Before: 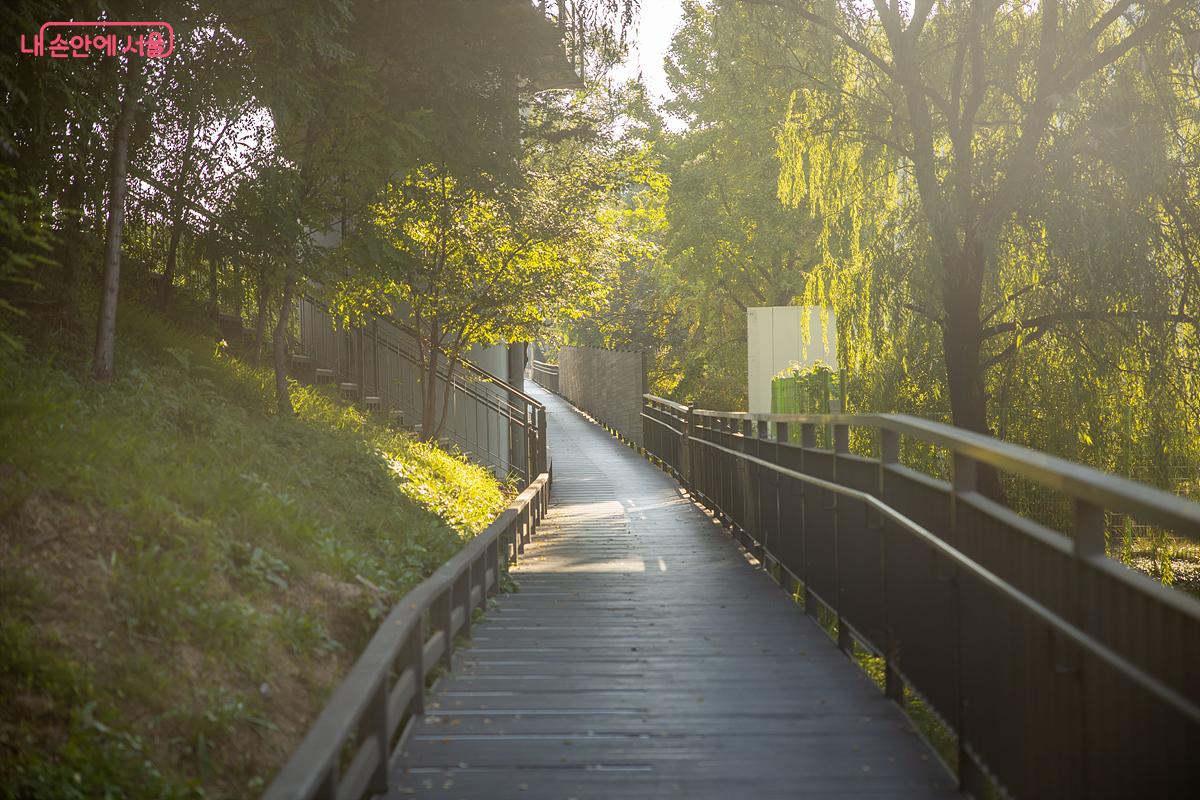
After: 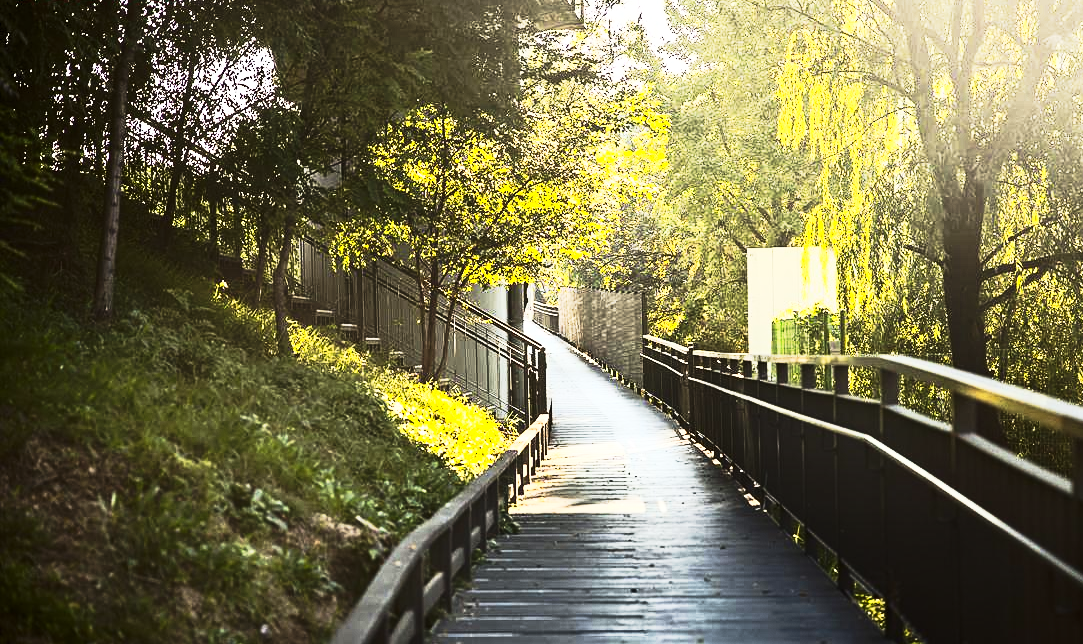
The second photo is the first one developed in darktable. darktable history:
contrast brightness saturation: contrast 0.62, brightness 0.34, saturation 0.14
crop: top 7.49%, right 9.717%, bottom 11.943%
contrast equalizer: y [[0.51, 0.537, 0.559, 0.574, 0.599, 0.618], [0.5 ×6], [0.5 ×6], [0 ×6], [0 ×6]]
tone curve: curves: ch0 [(0, 0) (0.003, 0.007) (0.011, 0.01) (0.025, 0.016) (0.044, 0.025) (0.069, 0.036) (0.1, 0.052) (0.136, 0.073) (0.177, 0.103) (0.224, 0.135) (0.277, 0.177) (0.335, 0.233) (0.399, 0.303) (0.468, 0.376) (0.543, 0.469) (0.623, 0.581) (0.709, 0.723) (0.801, 0.863) (0.898, 0.938) (1, 1)], preserve colors none
